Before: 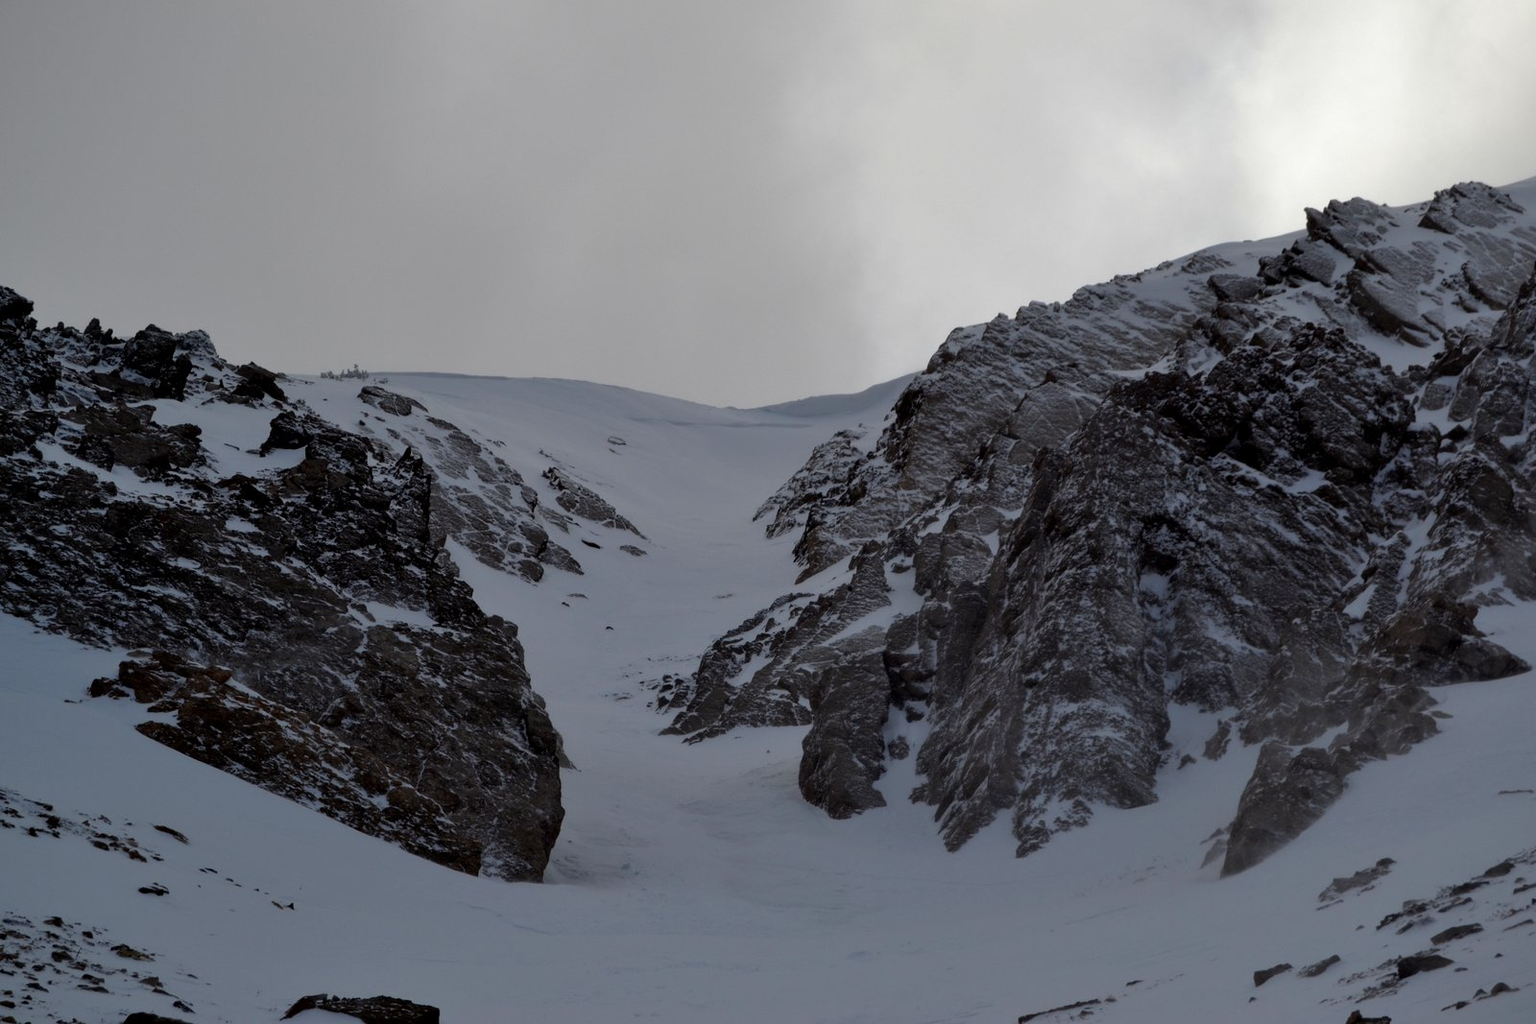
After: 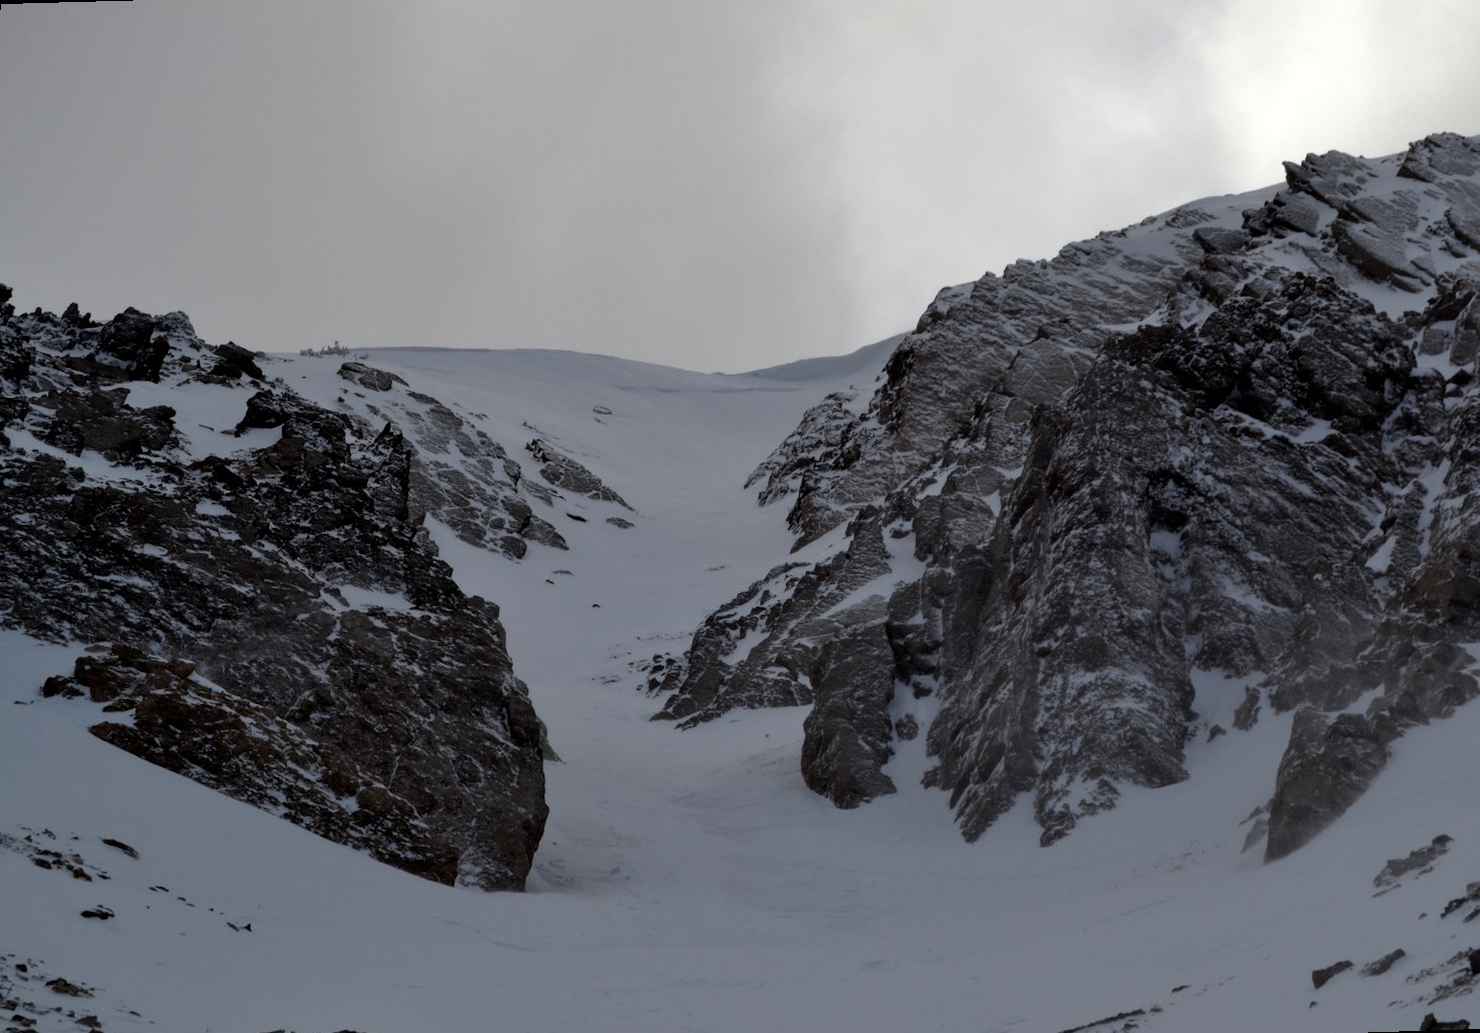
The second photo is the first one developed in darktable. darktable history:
exposure: exposure 0.127 EV, compensate highlight preservation false
color correction: saturation 0.85
rotate and perspective: rotation -1.68°, lens shift (vertical) -0.146, crop left 0.049, crop right 0.912, crop top 0.032, crop bottom 0.96
